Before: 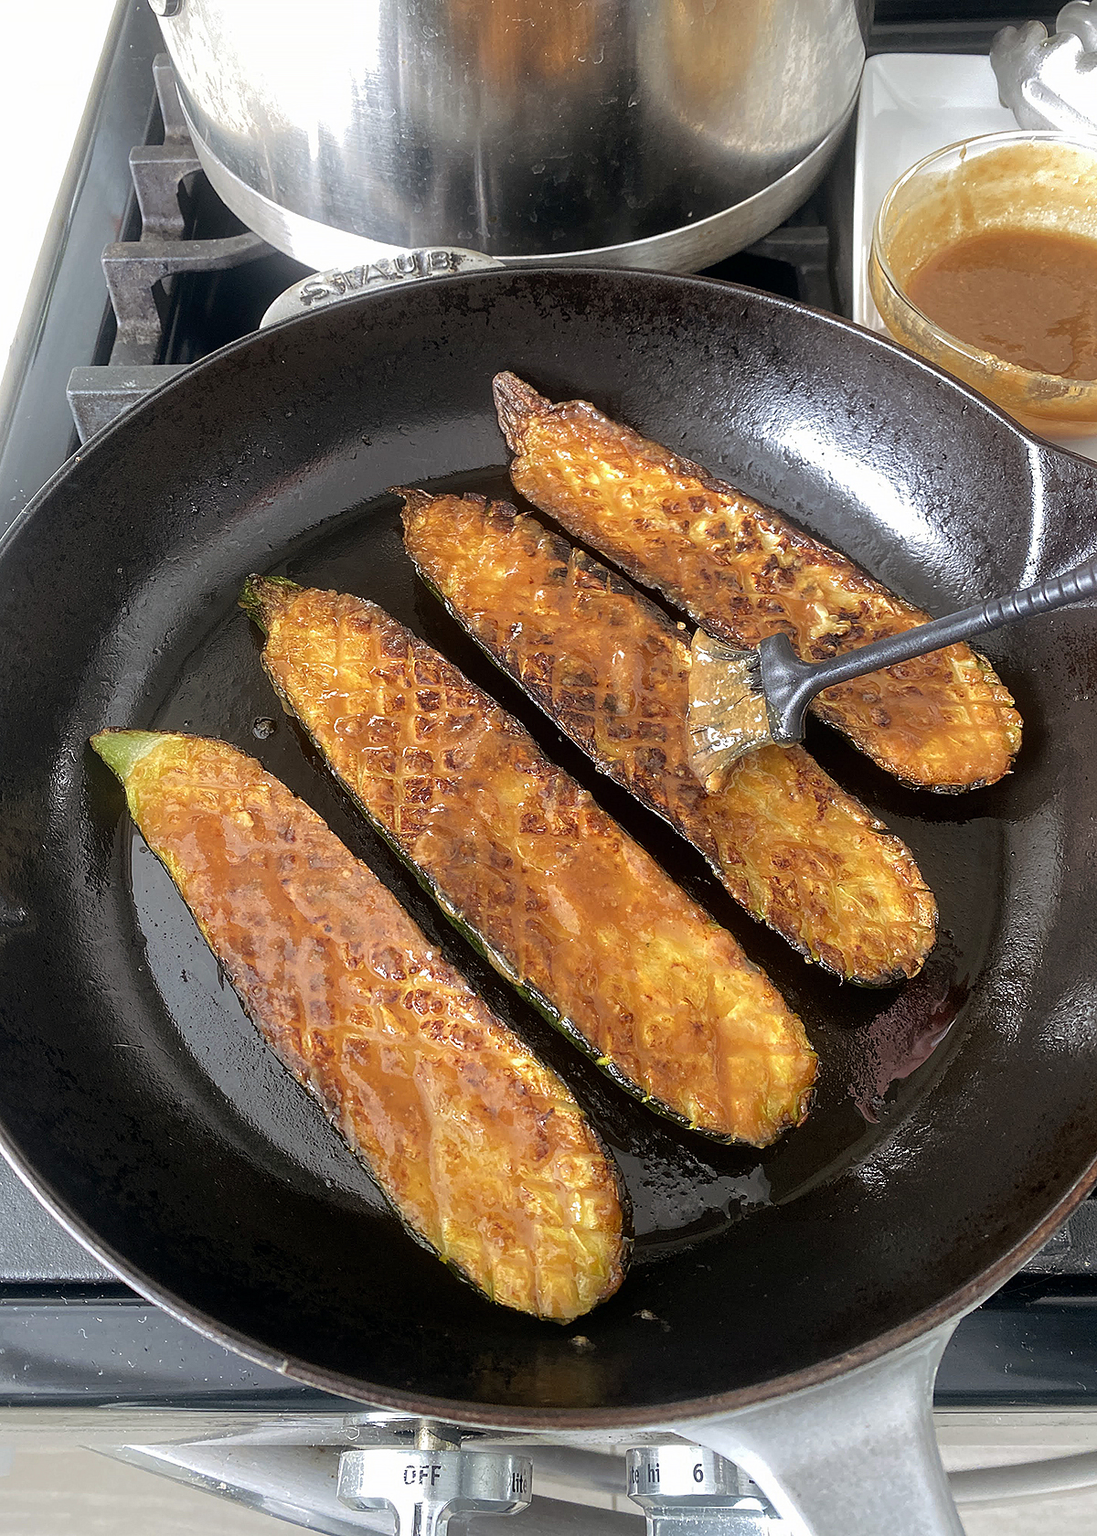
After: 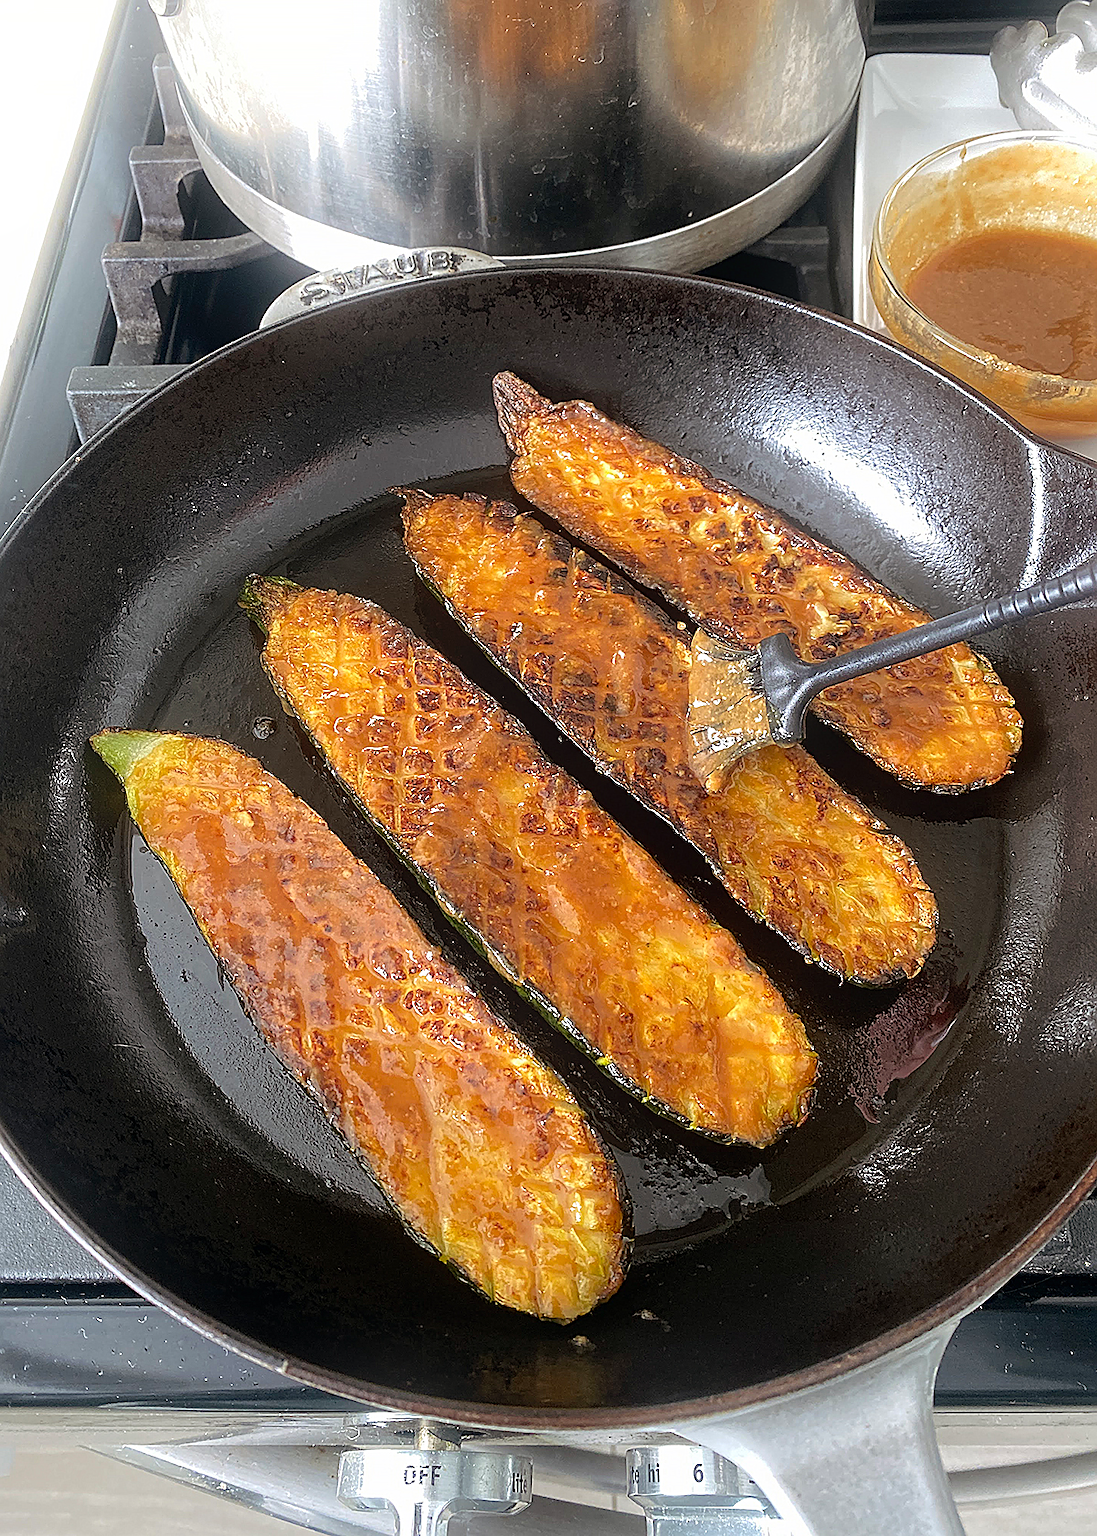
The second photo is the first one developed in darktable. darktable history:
sharpen: on, module defaults
bloom: size 13.65%, threshold 98.39%, strength 4.82%
